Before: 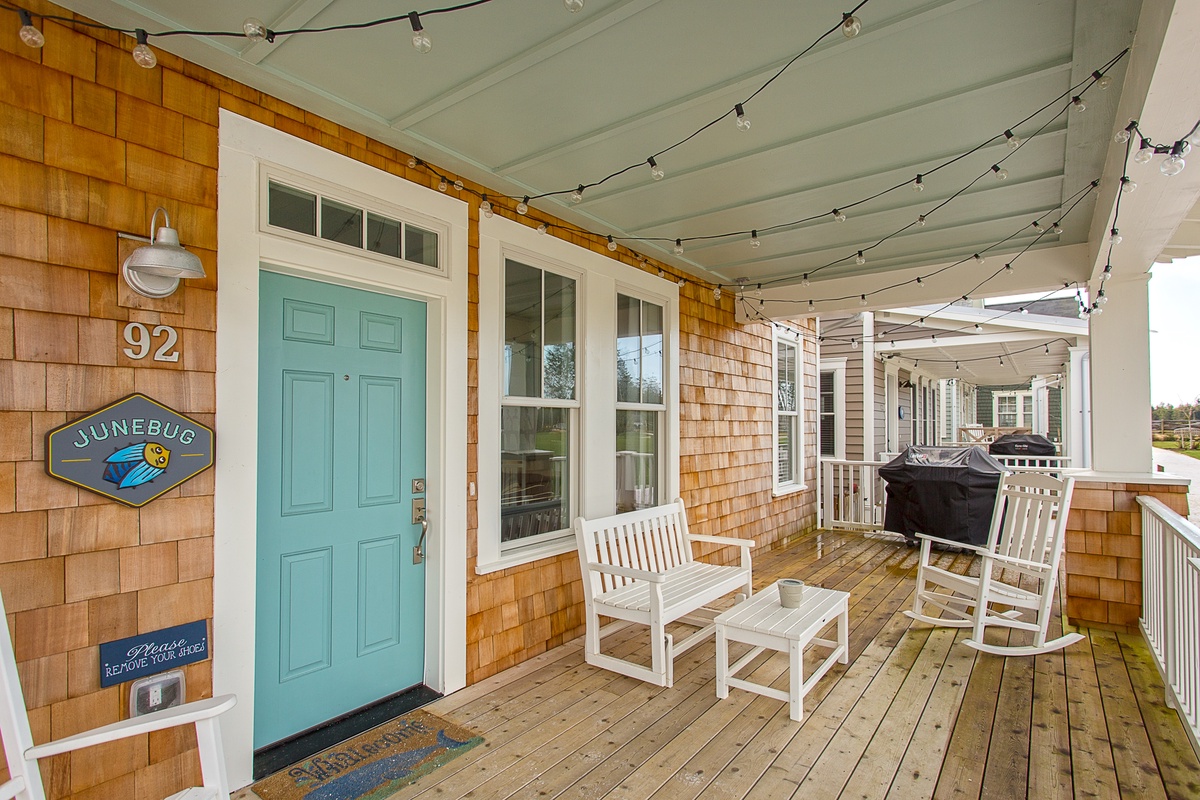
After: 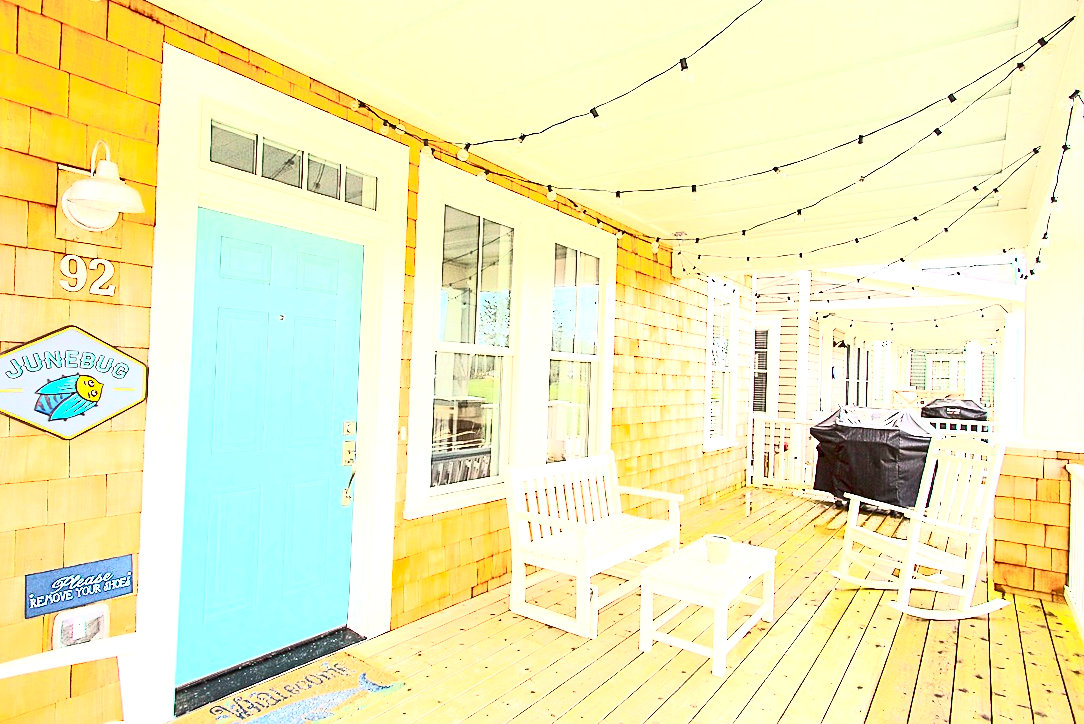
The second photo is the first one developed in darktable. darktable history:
exposure: exposure 2.025 EV, compensate highlight preservation false
crop and rotate: angle -2.06°, left 3.137%, top 4.114%, right 1.663%, bottom 0.451%
contrast brightness saturation: contrast 0.633, brightness 0.328, saturation 0.148
sharpen: amount 0.475
